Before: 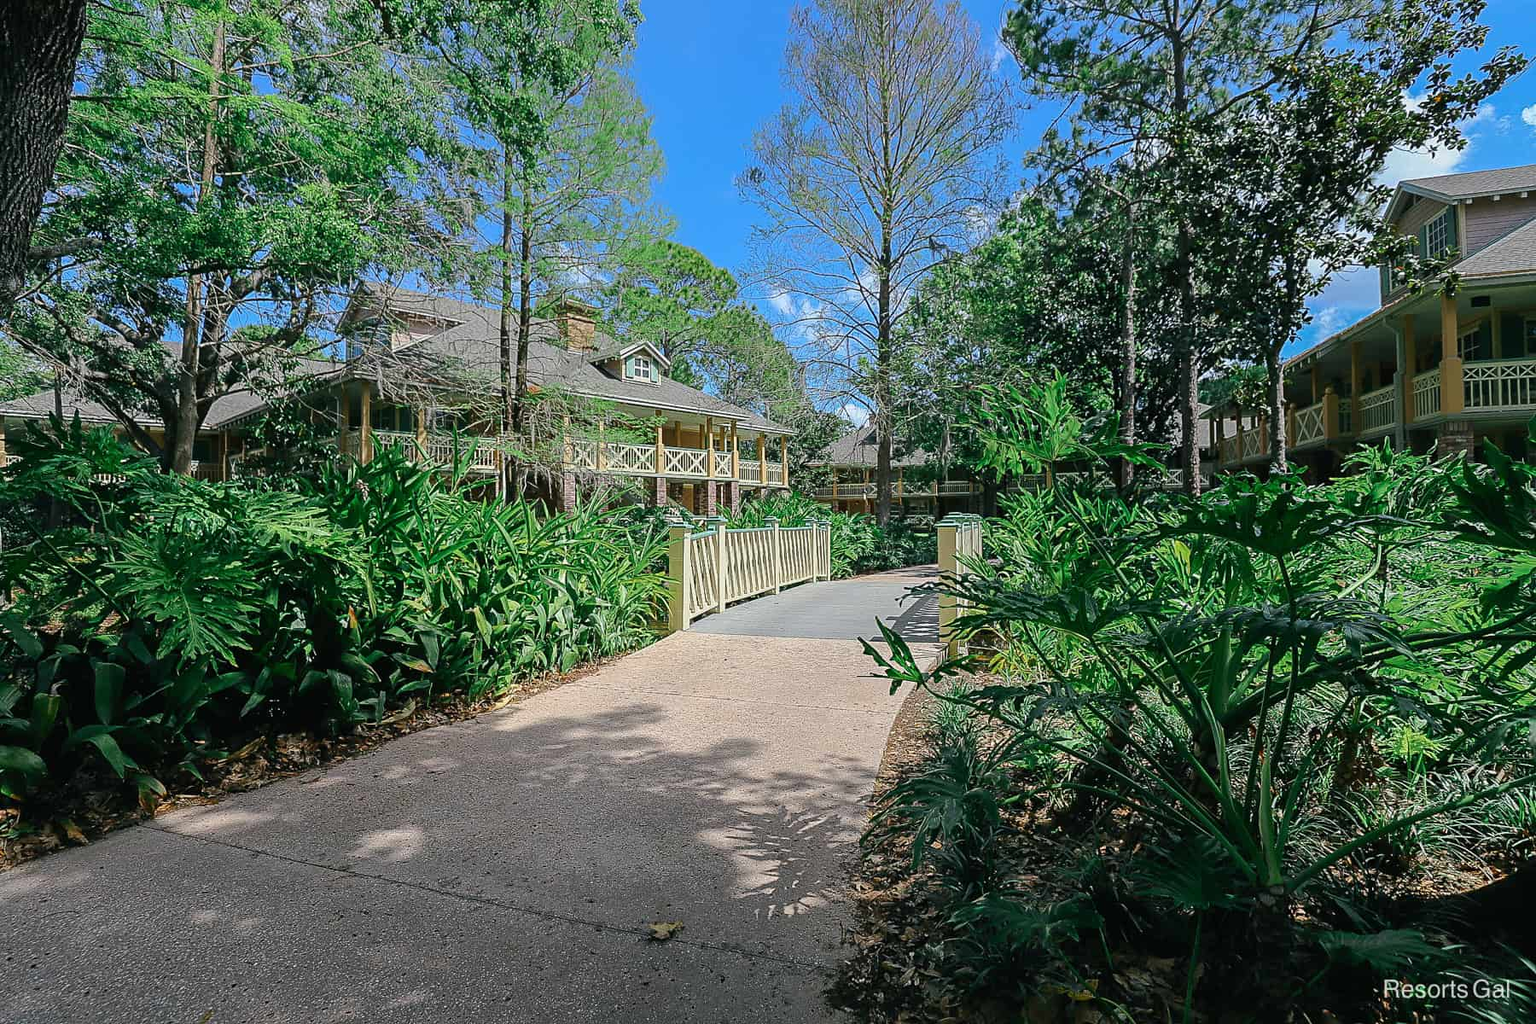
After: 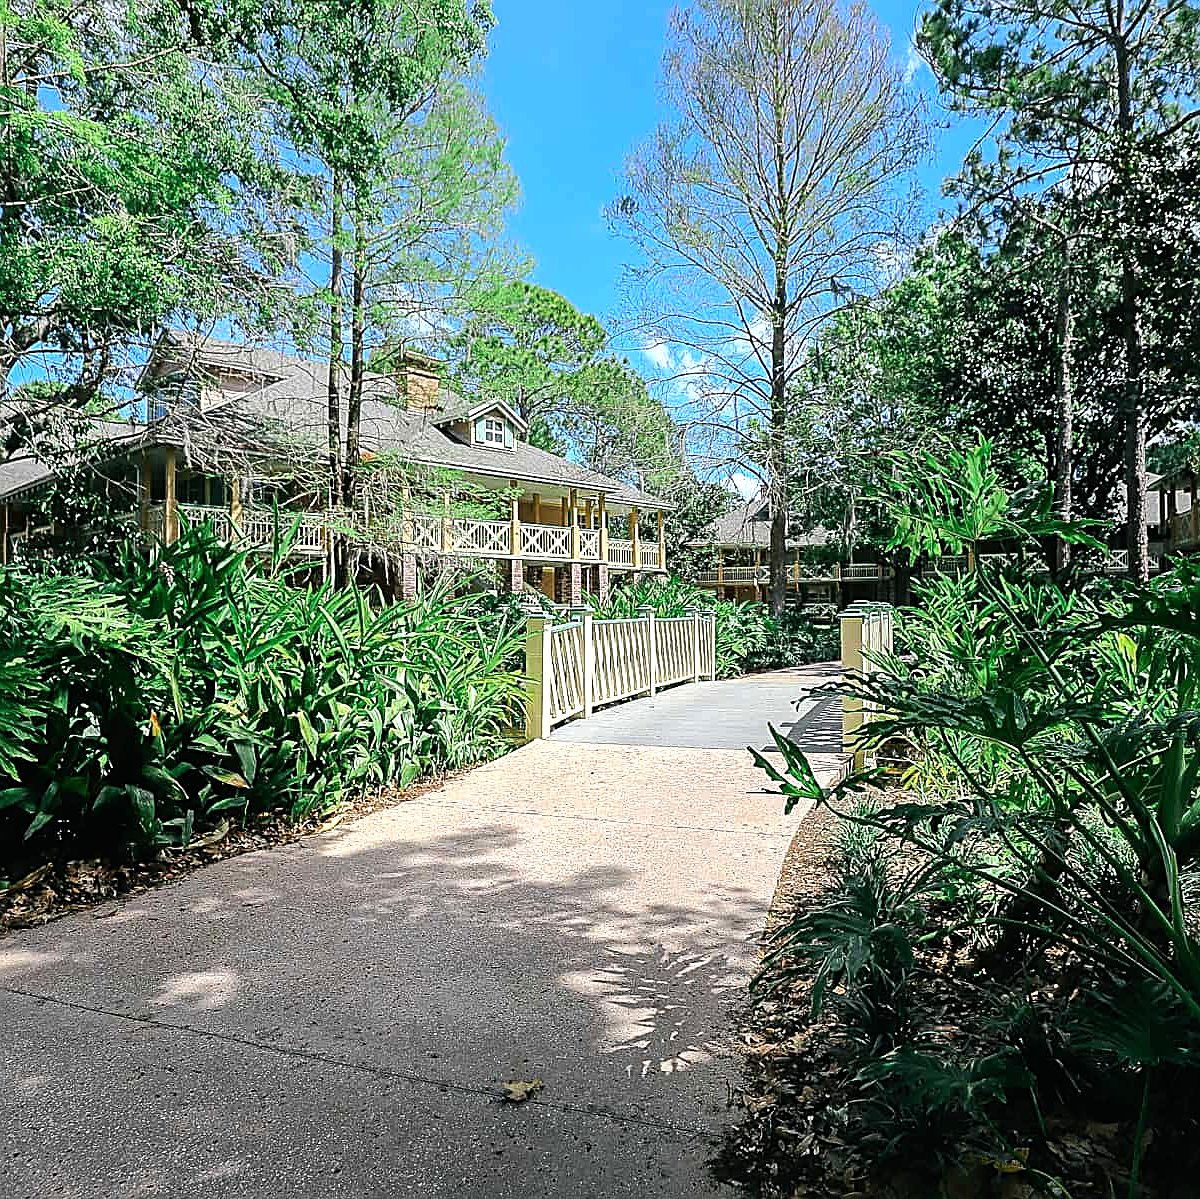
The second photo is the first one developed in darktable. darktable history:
crop and rotate: left 14.371%, right 18.953%
base curve: preserve colors none
tone equalizer: -8 EV -0.723 EV, -7 EV -0.7 EV, -6 EV -0.584 EV, -5 EV -0.416 EV, -3 EV 0.372 EV, -2 EV 0.6 EV, -1 EV 0.679 EV, +0 EV 0.736 EV
sharpen: on, module defaults
